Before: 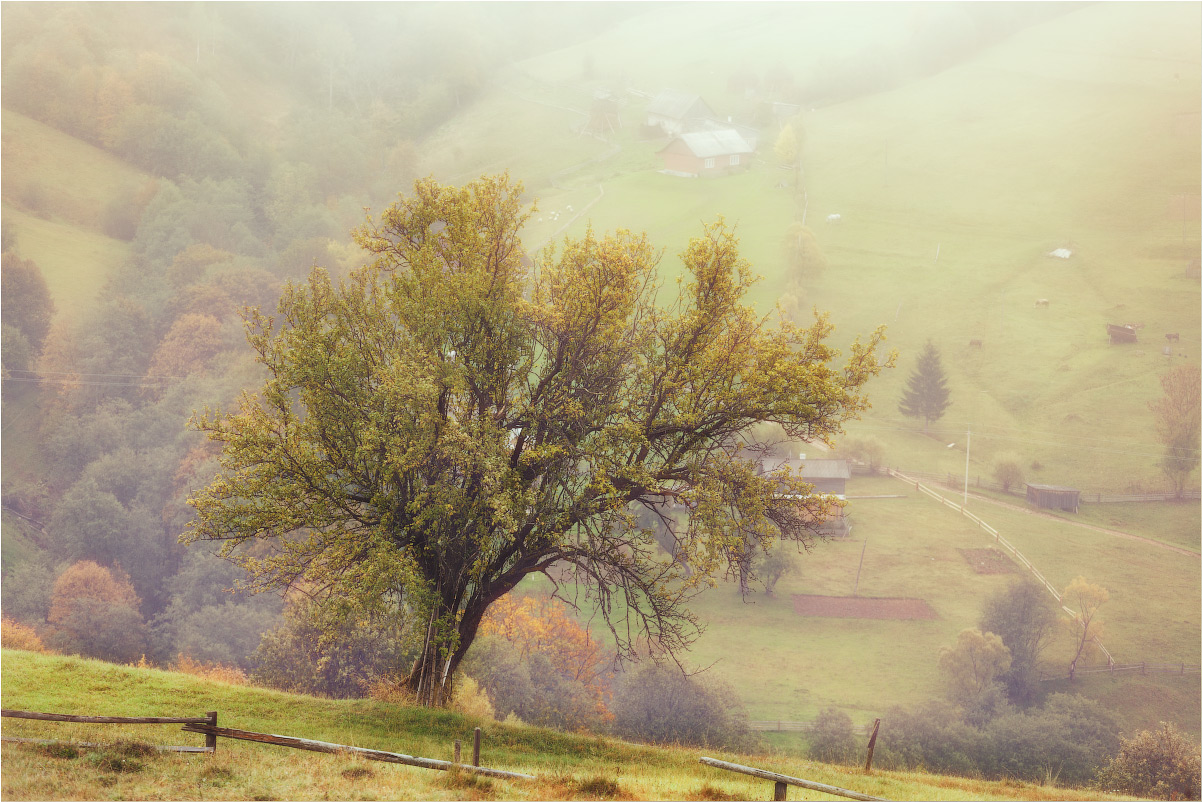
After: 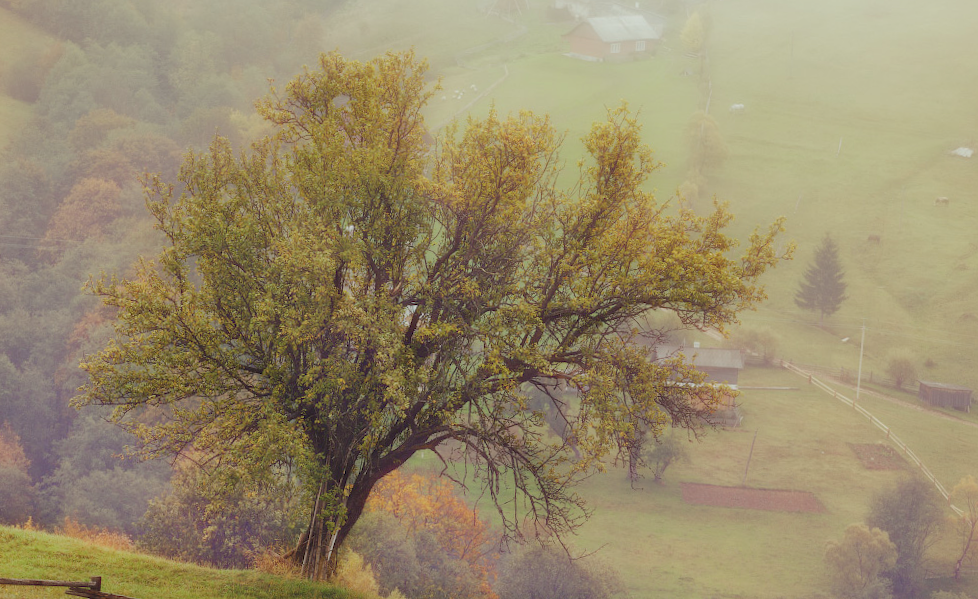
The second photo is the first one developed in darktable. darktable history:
rotate and perspective: rotation 2.27°, automatic cropping off
tone equalizer: -8 EV 0.25 EV, -7 EV 0.417 EV, -6 EV 0.417 EV, -5 EV 0.25 EV, -3 EV -0.25 EV, -2 EV -0.417 EV, -1 EV -0.417 EV, +0 EV -0.25 EV, edges refinement/feathering 500, mask exposure compensation -1.57 EV, preserve details guided filter
color zones: curves: ch1 [(0.25, 0.5) (0.747, 0.71)]
crop: left 9.712%, top 16.928%, right 10.845%, bottom 12.332%
